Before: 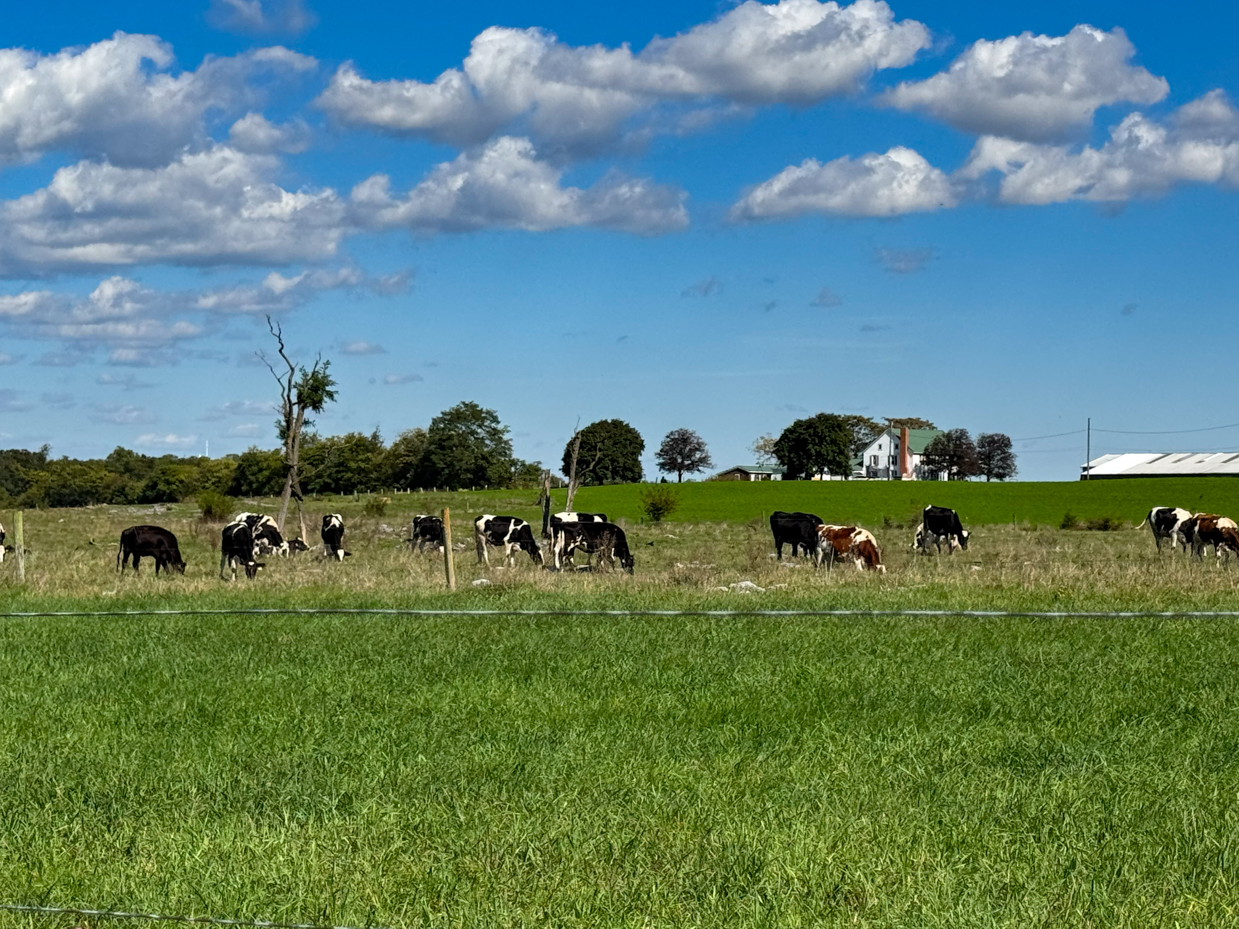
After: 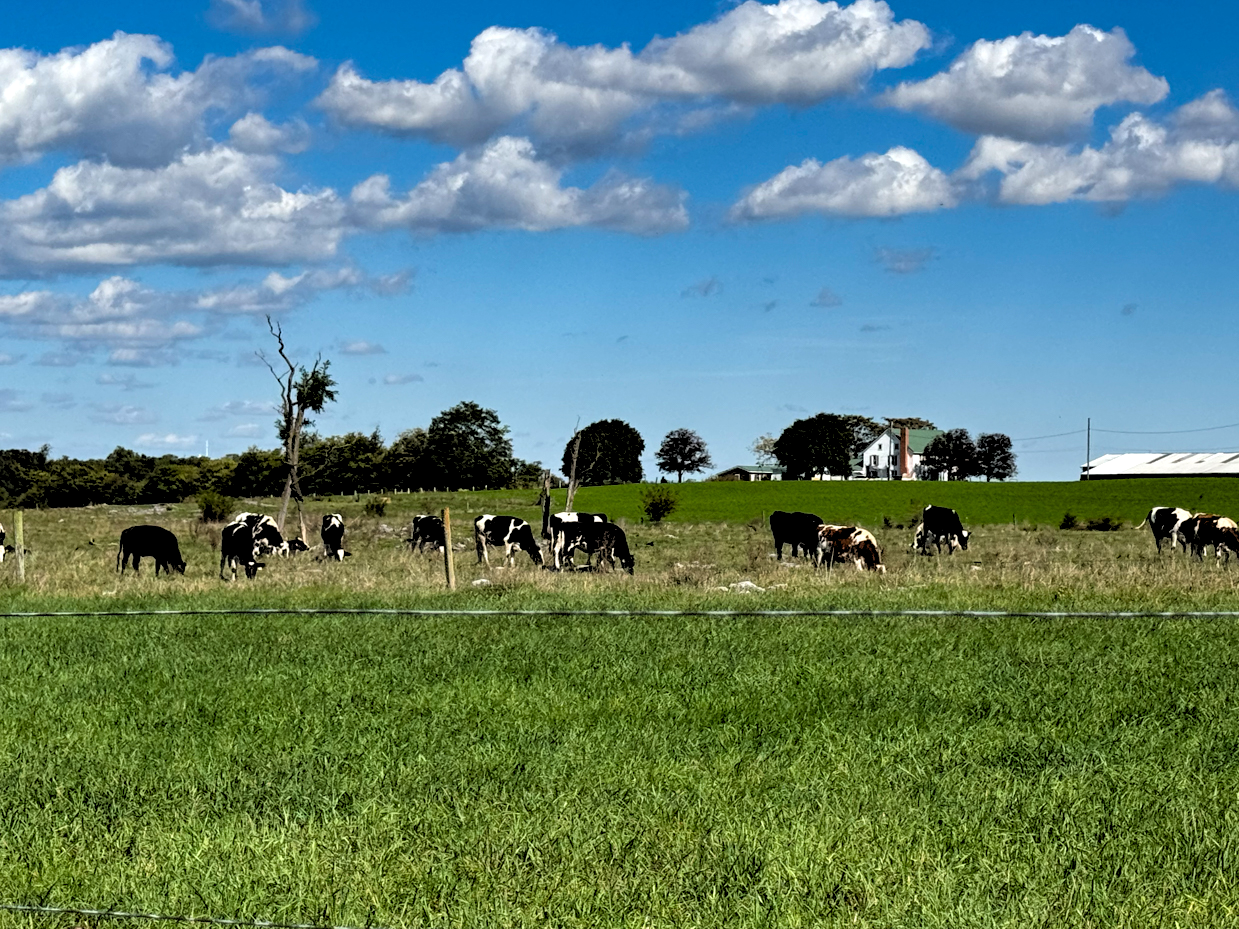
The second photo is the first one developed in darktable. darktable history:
rgb levels: levels [[0.034, 0.472, 0.904], [0, 0.5, 1], [0, 0.5, 1]]
exposure: exposure 0.161 EV, compensate highlight preservation false
